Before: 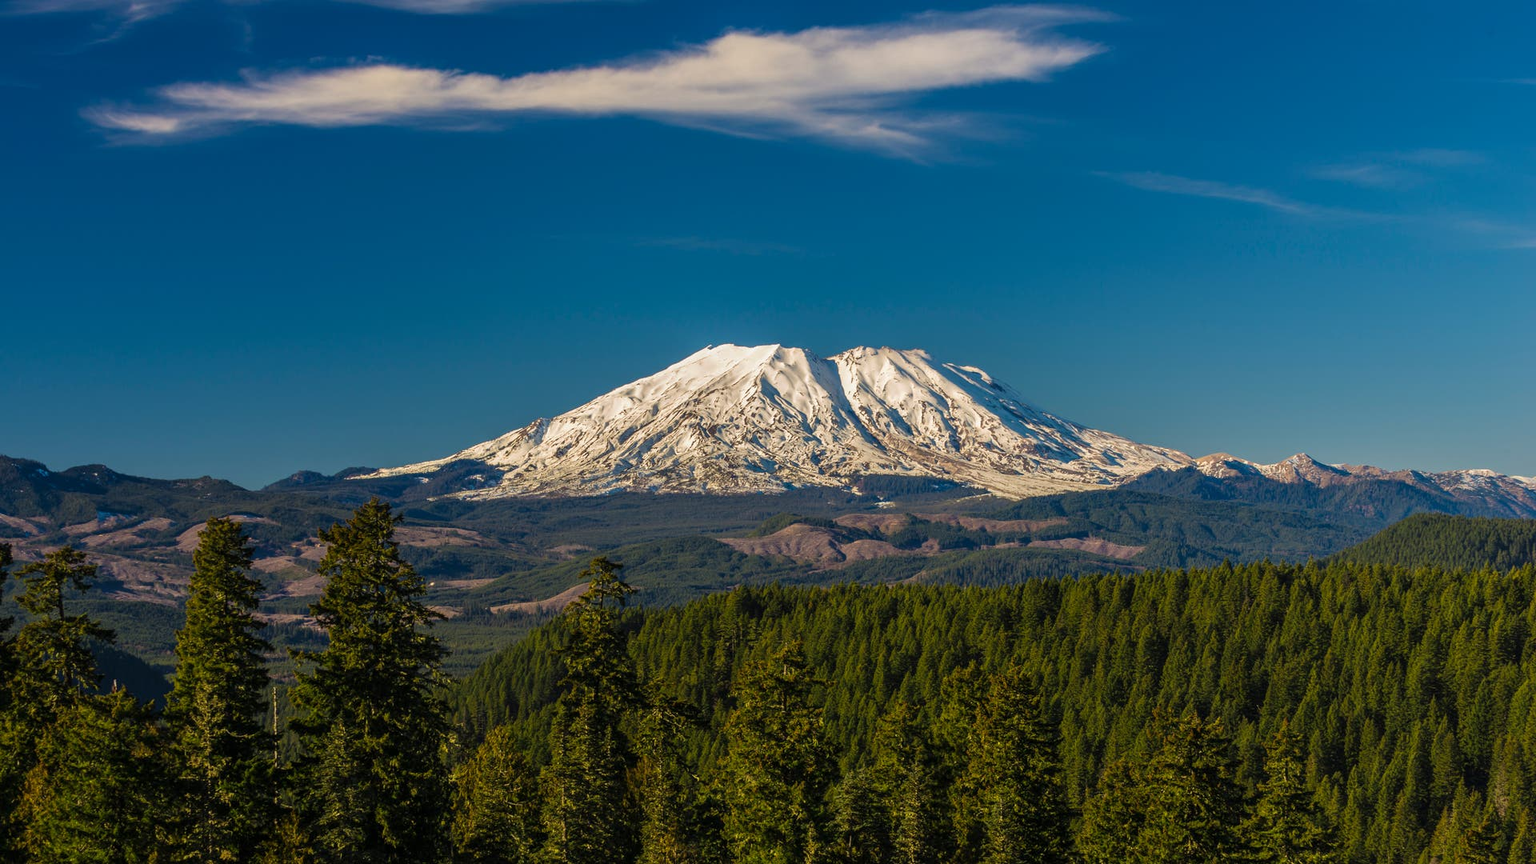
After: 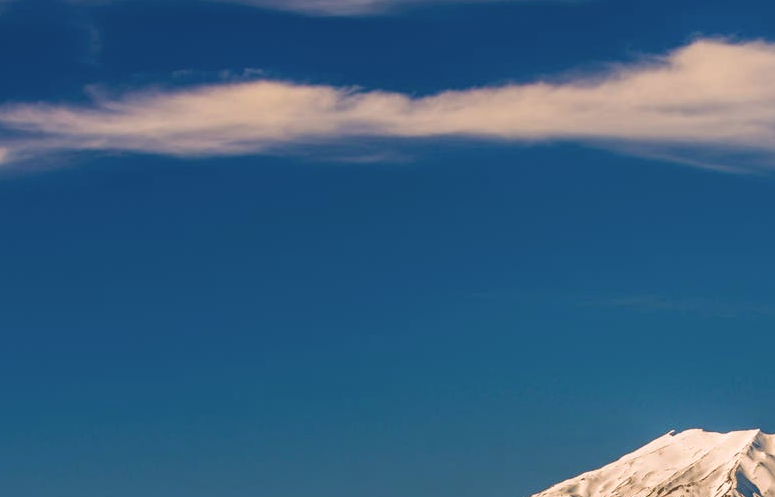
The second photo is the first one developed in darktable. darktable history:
crop and rotate: left 11.223%, top 0.114%, right 48.413%, bottom 53.852%
color correction: highlights a* 7.38, highlights b* 4.3
